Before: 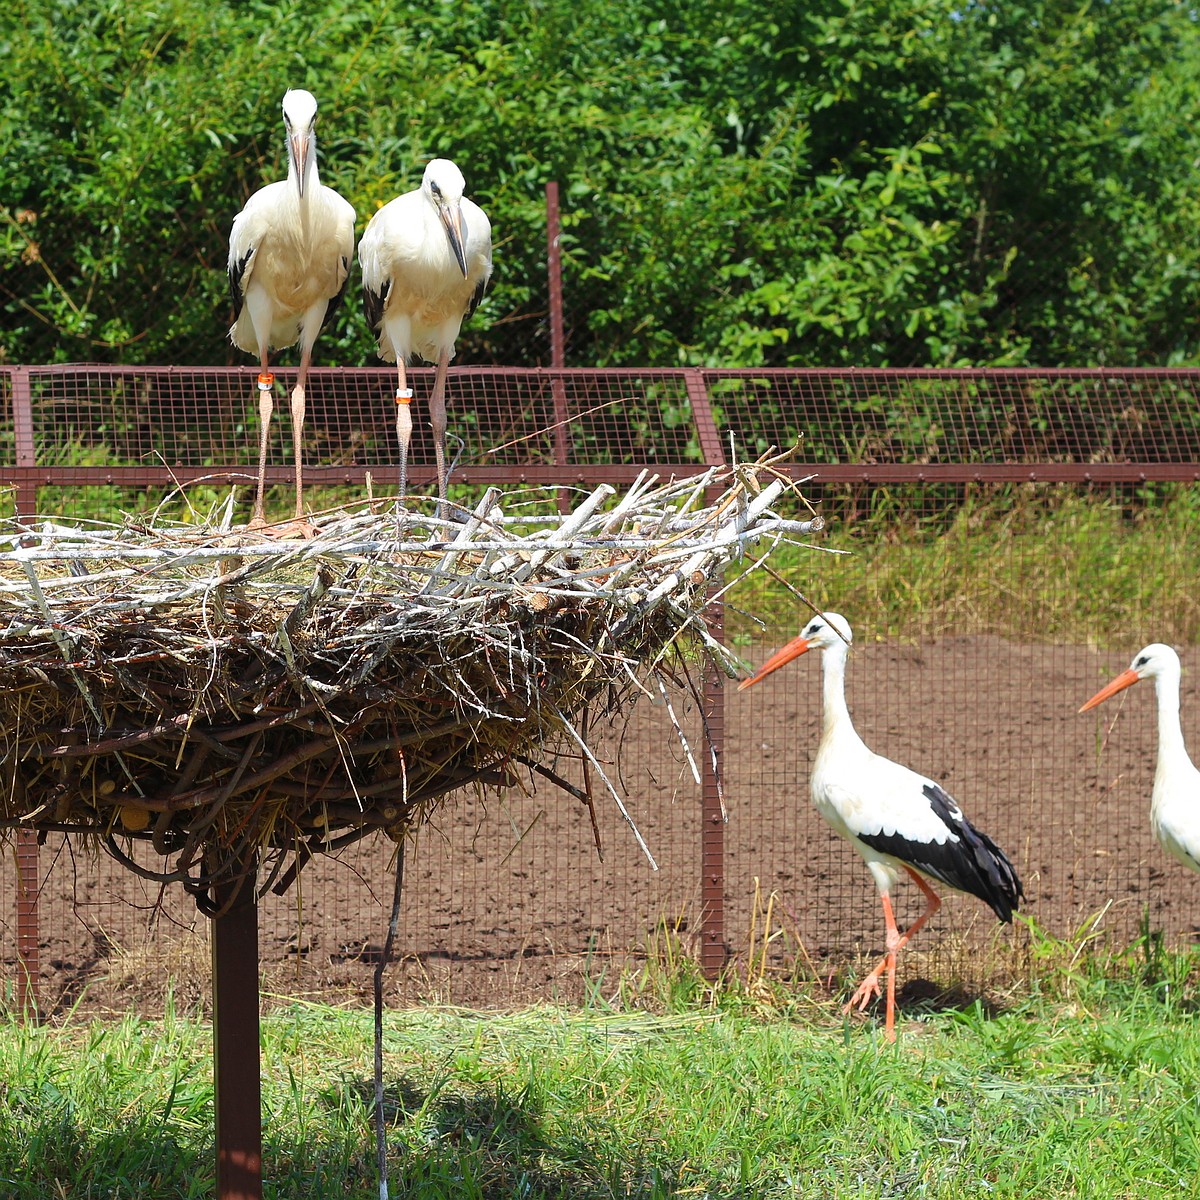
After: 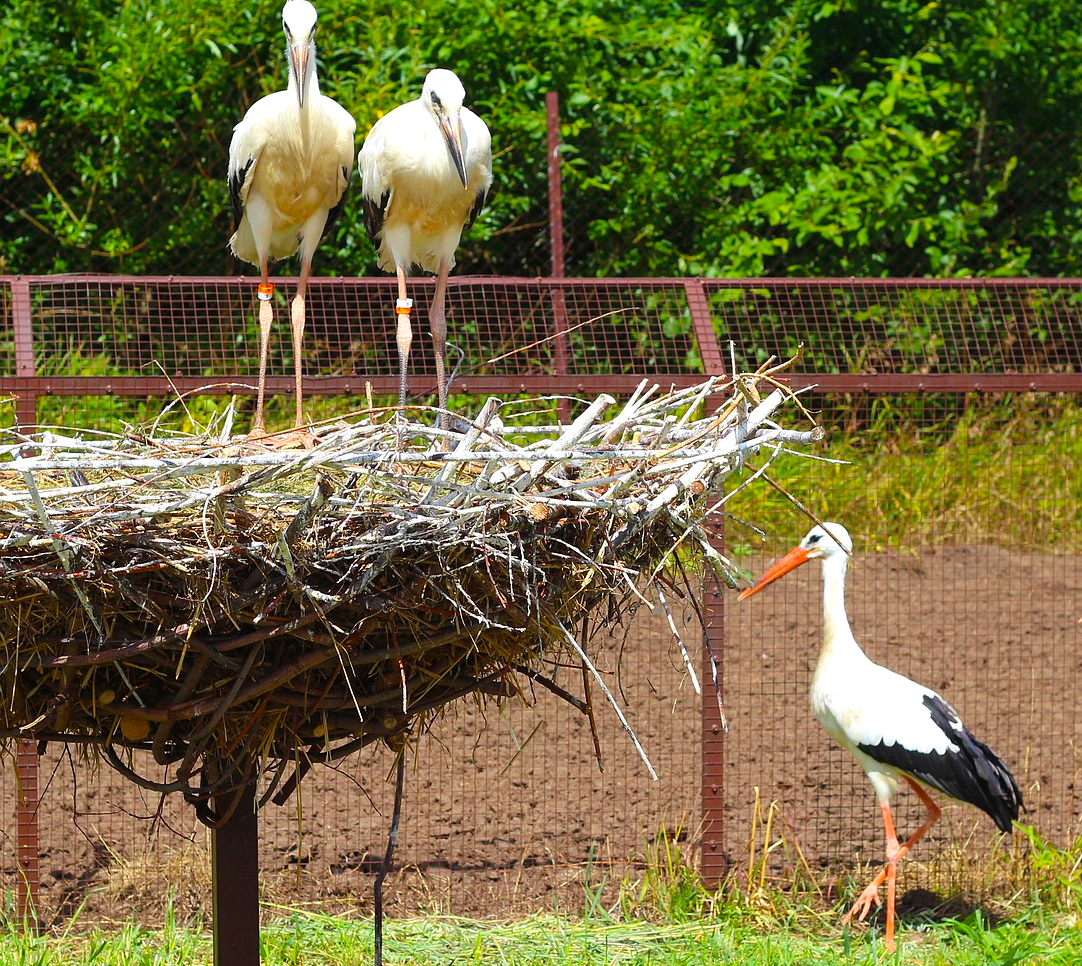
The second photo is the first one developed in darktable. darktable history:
color balance rgb: highlights gain › luminance 10.142%, perceptual saturation grading › global saturation 29.689%, global vibrance 9.659%
crop: top 7.525%, right 9.76%, bottom 11.957%
